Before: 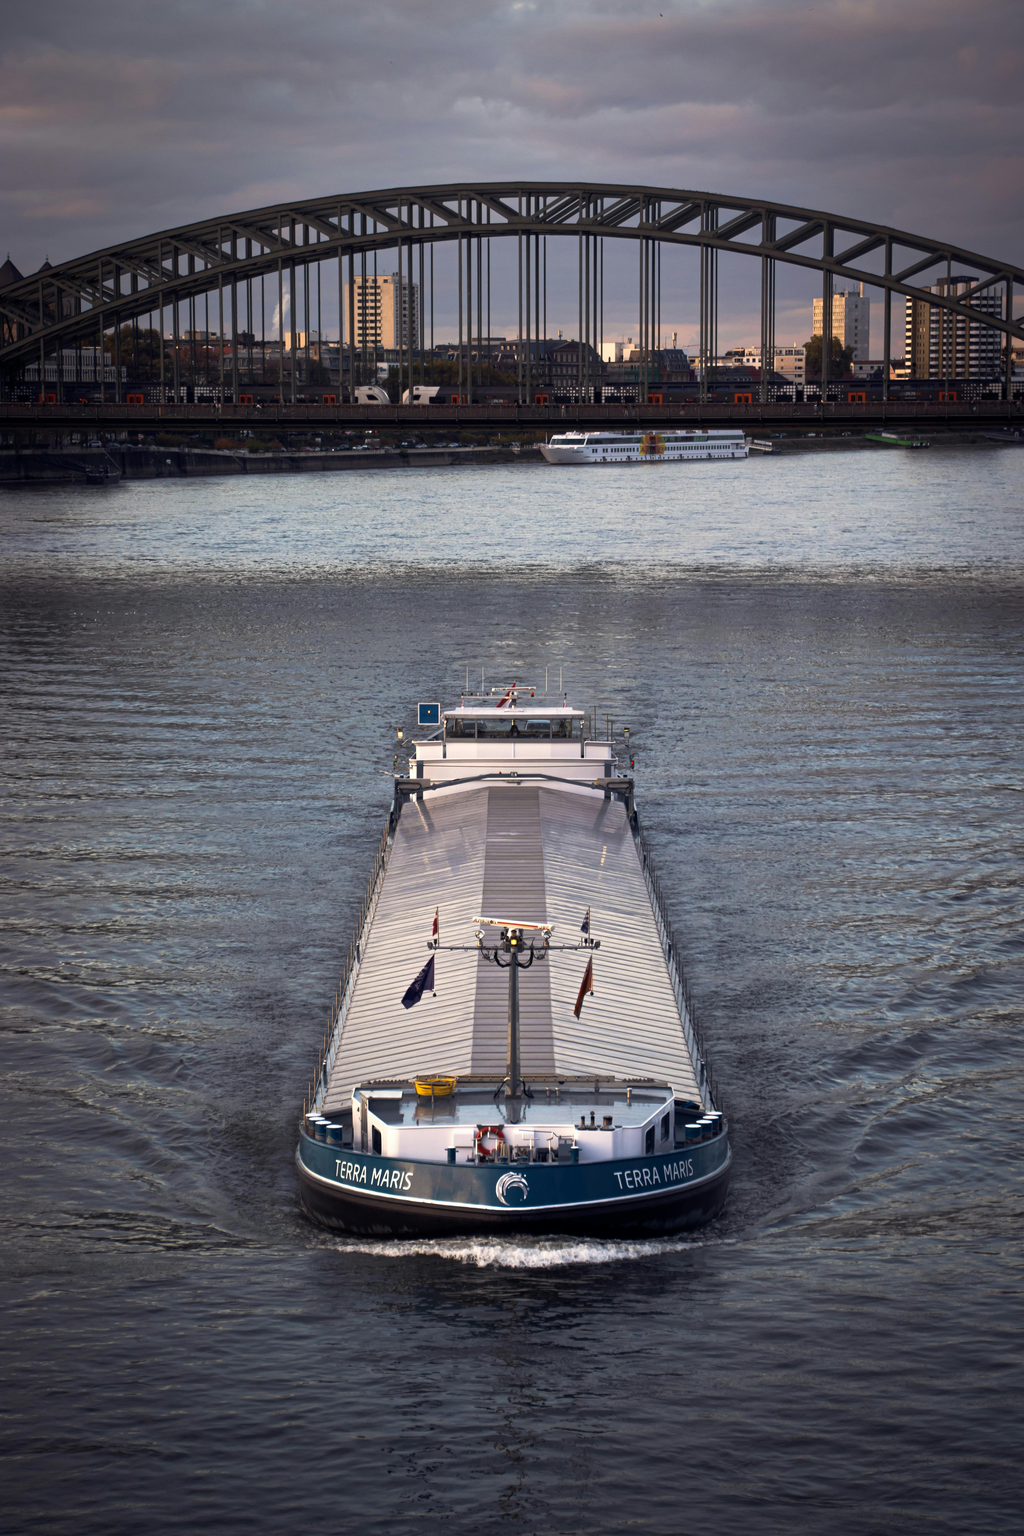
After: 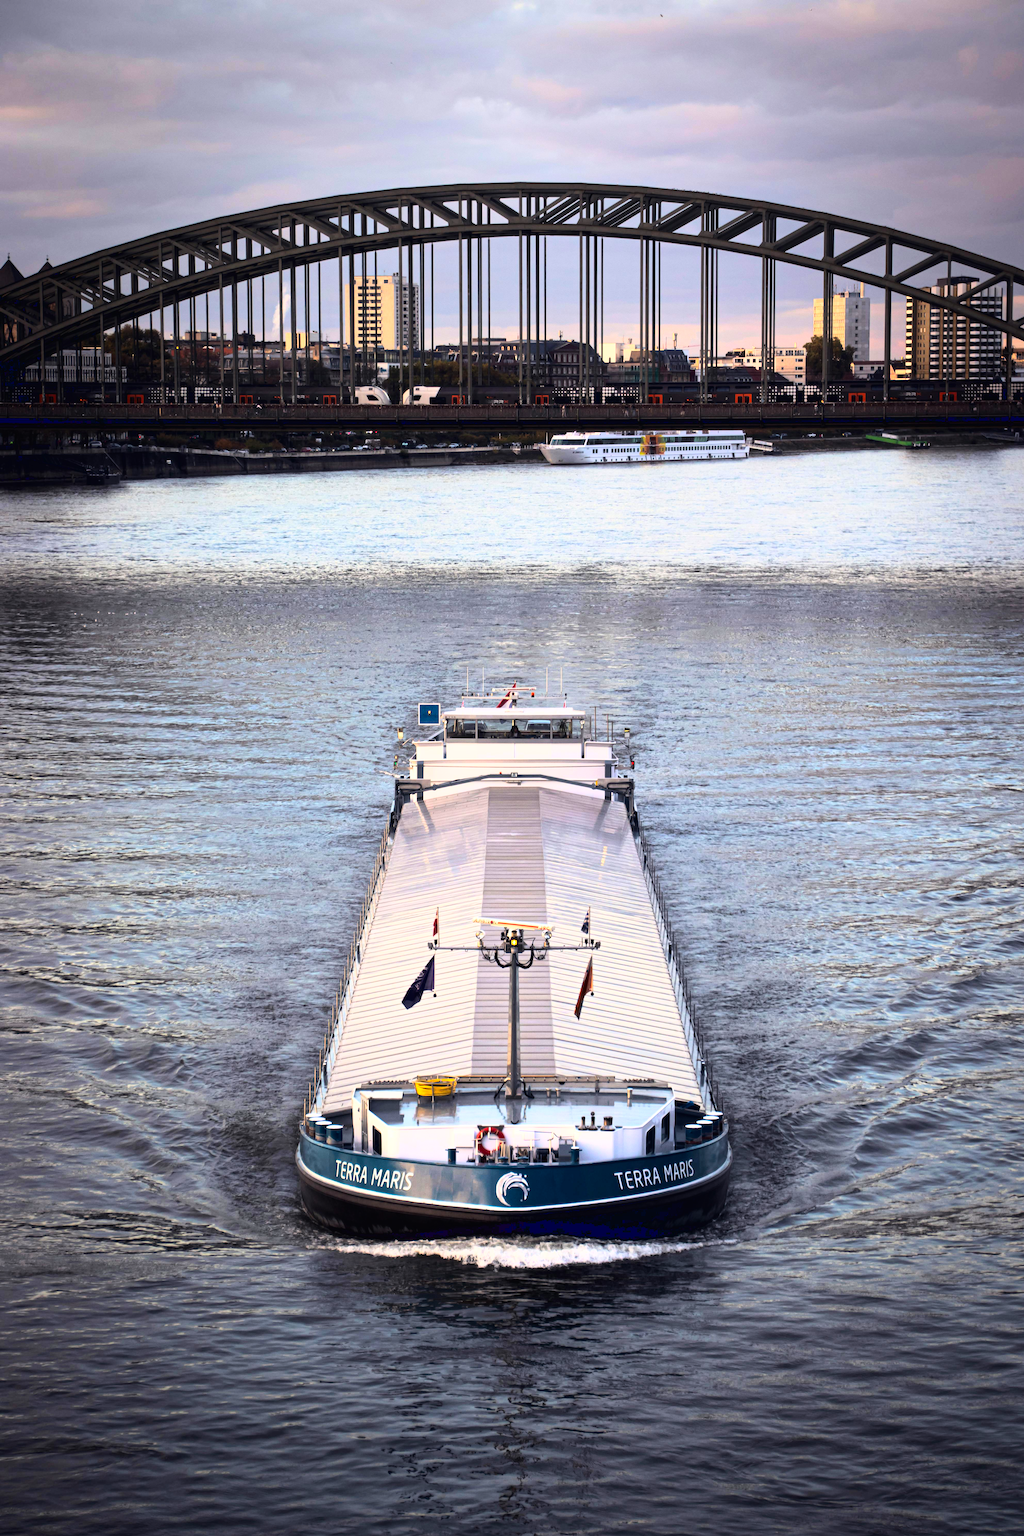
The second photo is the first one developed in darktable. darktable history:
contrast brightness saturation: saturation 0.18
base curve: curves: ch0 [(0, 0.003) (0.001, 0.002) (0.006, 0.004) (0.02, 0.022) (0.048, 0.086) (0.094, 0.234) (0.162, 0.431) (0.258, 0.629) (0.385, 0.8) (0.548, 0.918) (0.751, 0.988) (1, 1)]
